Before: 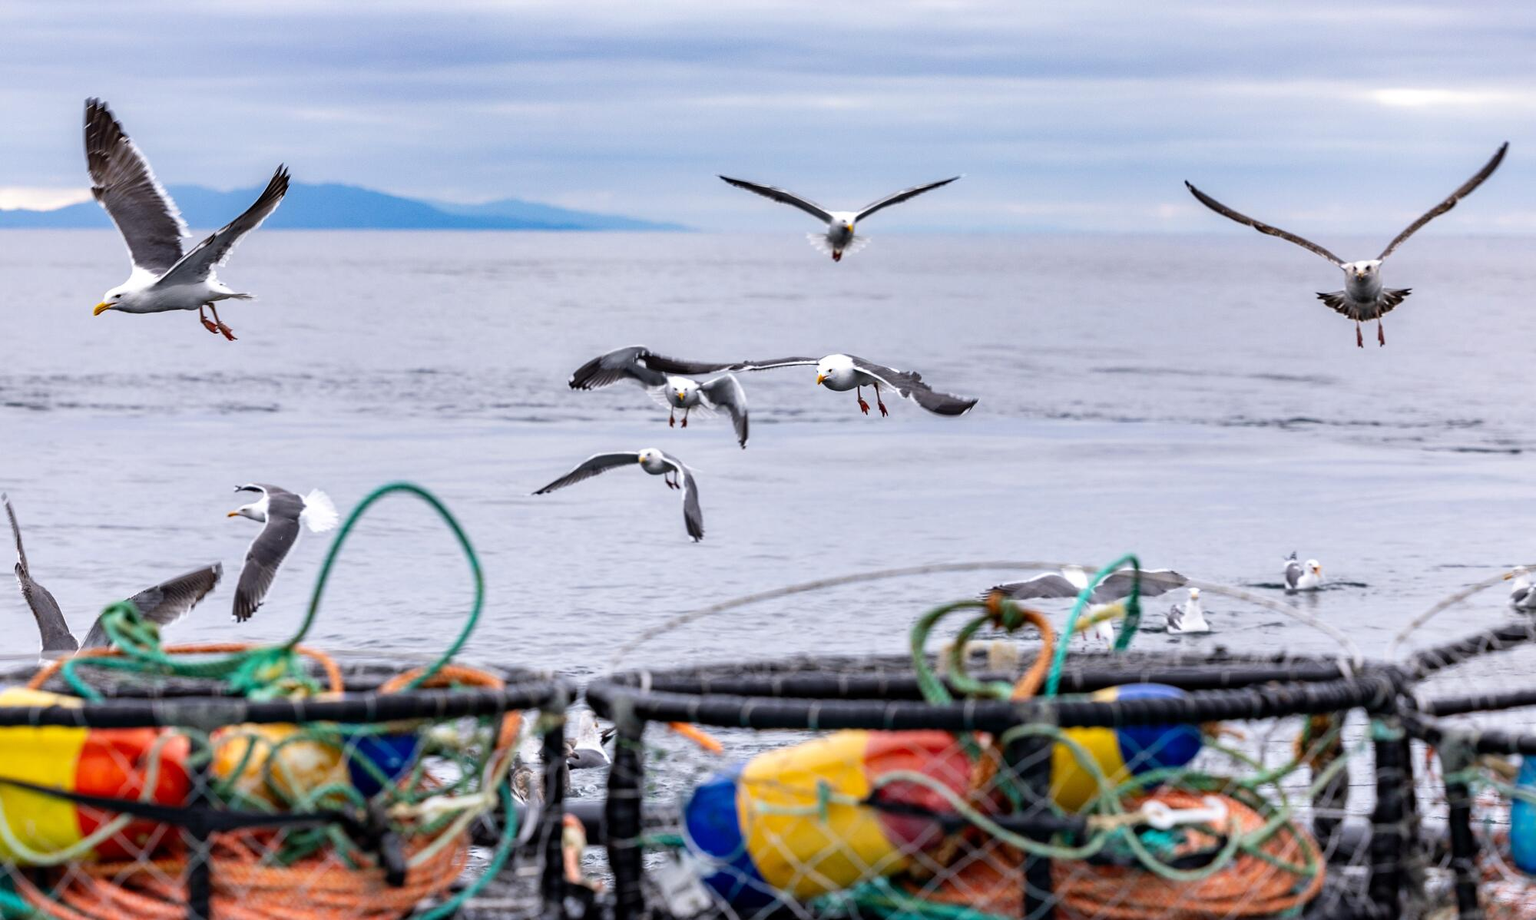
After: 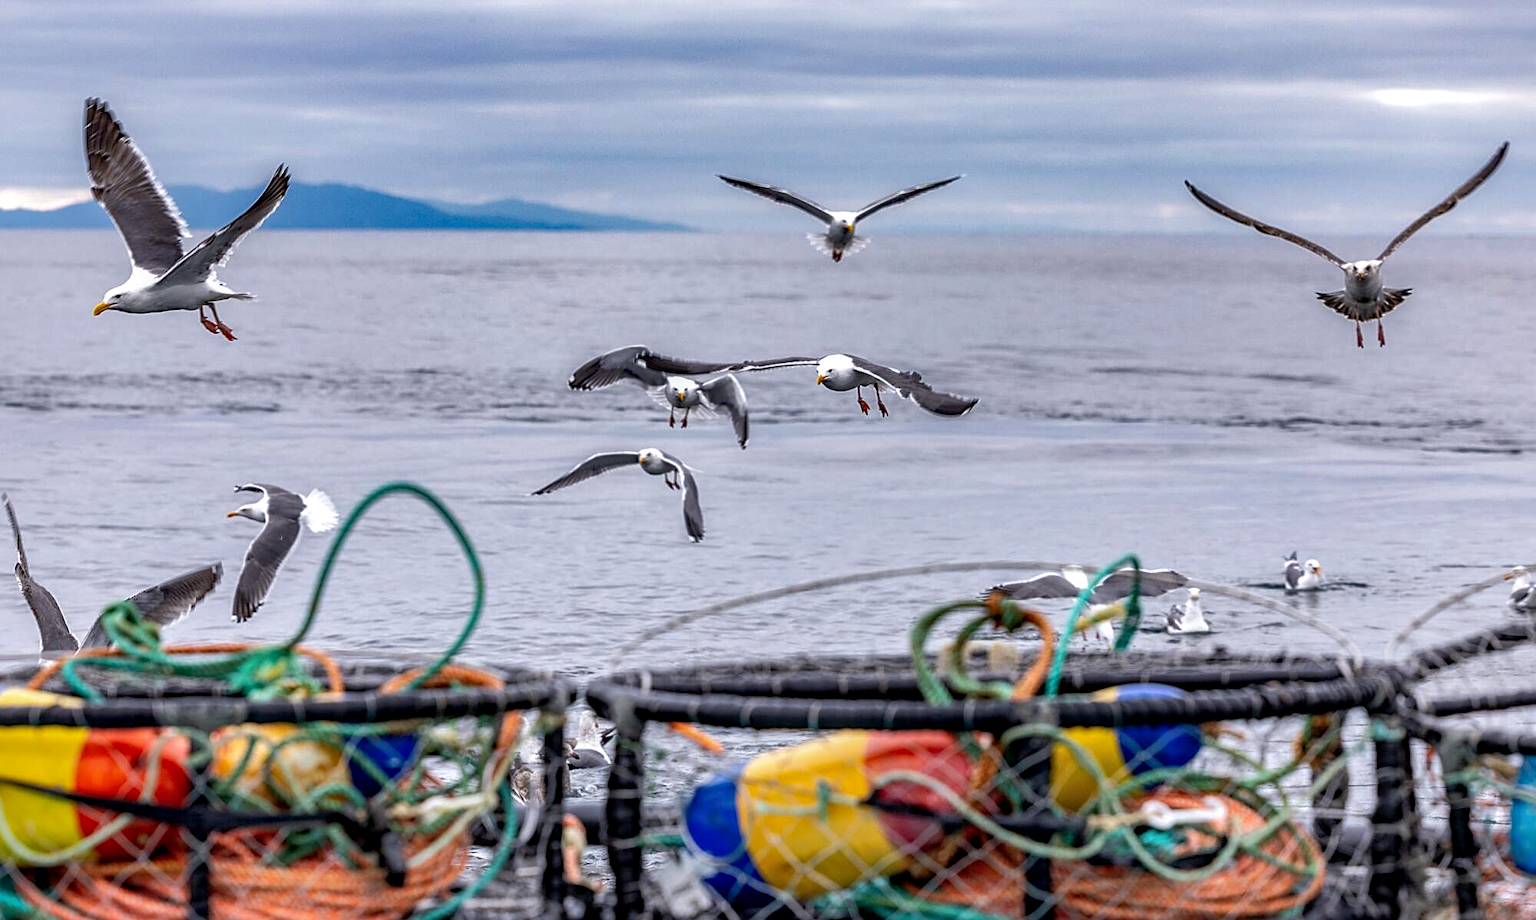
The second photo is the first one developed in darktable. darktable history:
local contrast: detail 130%
shadows and highlights: on, module defaults
sharpen: on, module defaults
